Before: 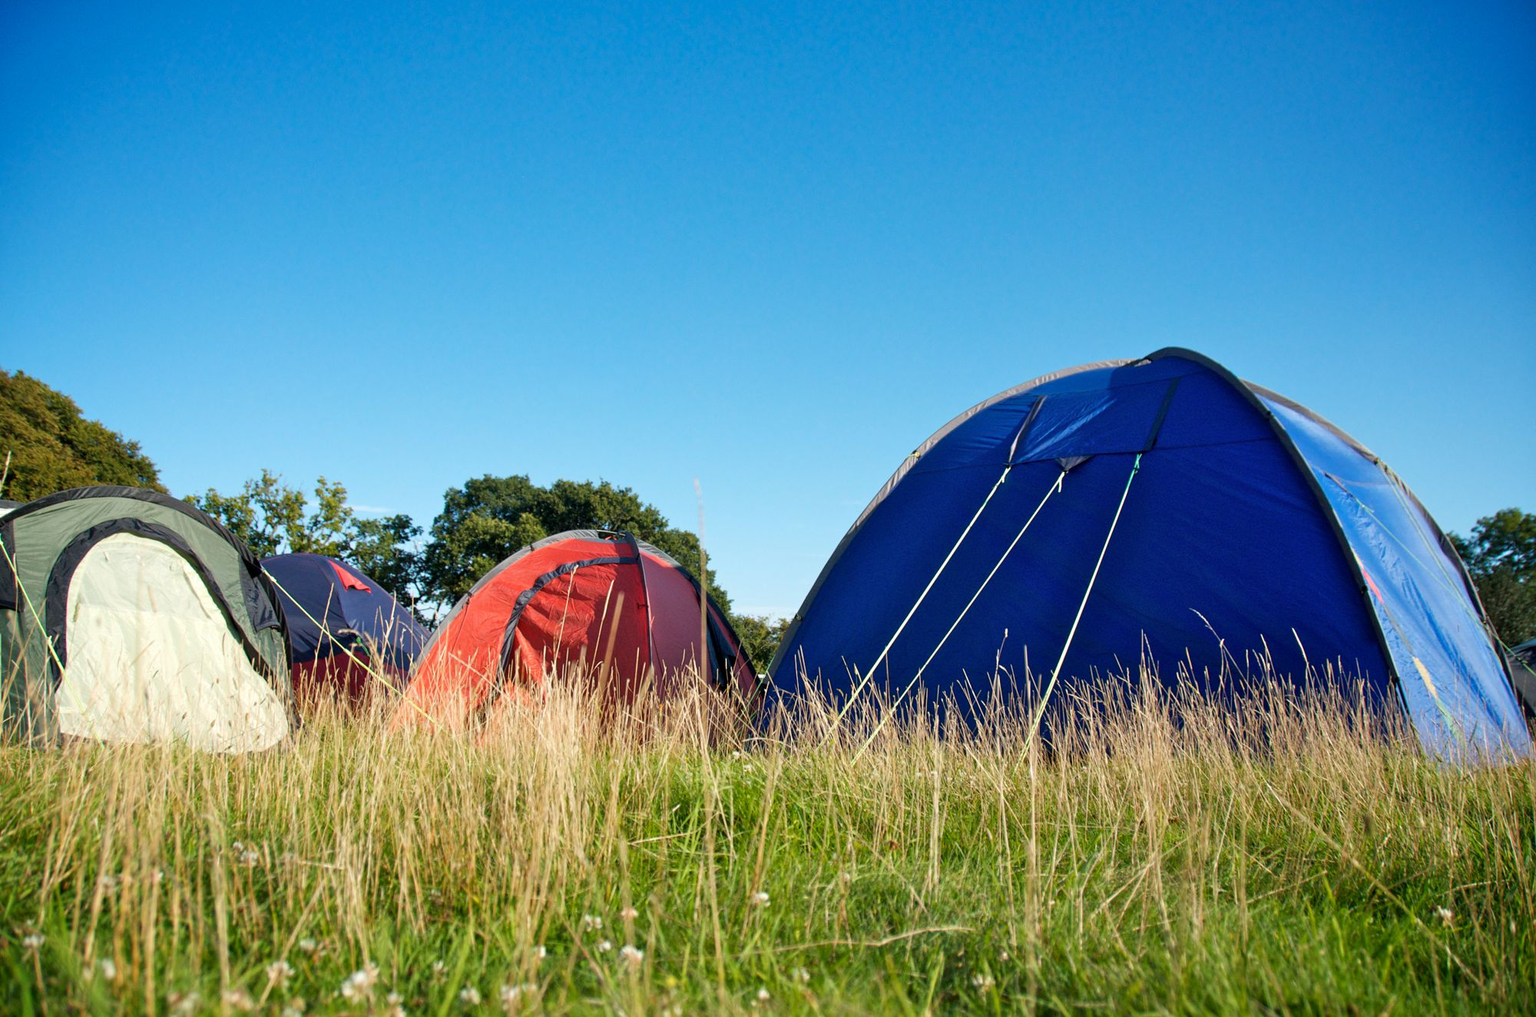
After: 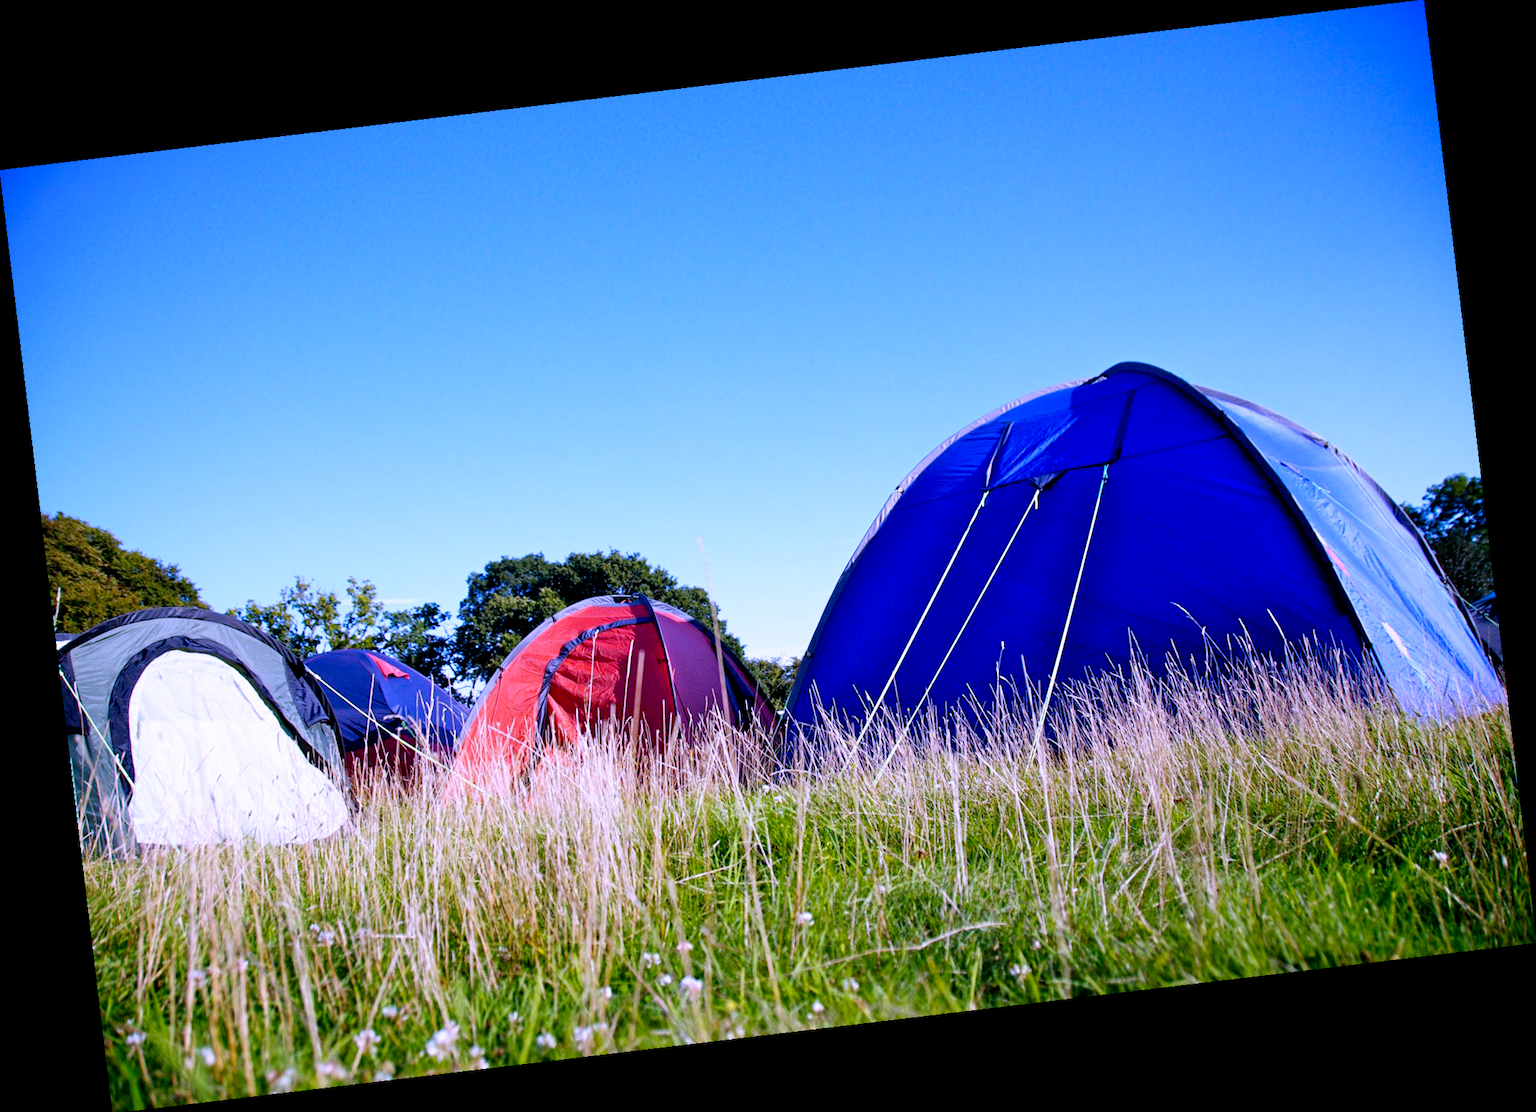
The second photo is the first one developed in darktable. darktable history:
filmic rgb: black relative exposure -6.3 EV, white relative exposure 2.8 EV, threshold 3 EV, target black luminance 0%, hardness 4.6, latitude 67.35%, contrast 1.292, shadows ↔ highlights balance -3.5%, preserve chrominance no, color science v4 (2020), contrast in shadows soft, enable highlight reconstruction true
contrast equalizer: y [[0.5, 0.5, 0.472, 0.5, 0.5, 0.5], [0.5 ×6], [0.5 ×6], [0 ×6], [0 ×6]]
white balance: red 0.98, blue 1.61
rotate and perspective: rotation -6.83°, automatic cropping off
